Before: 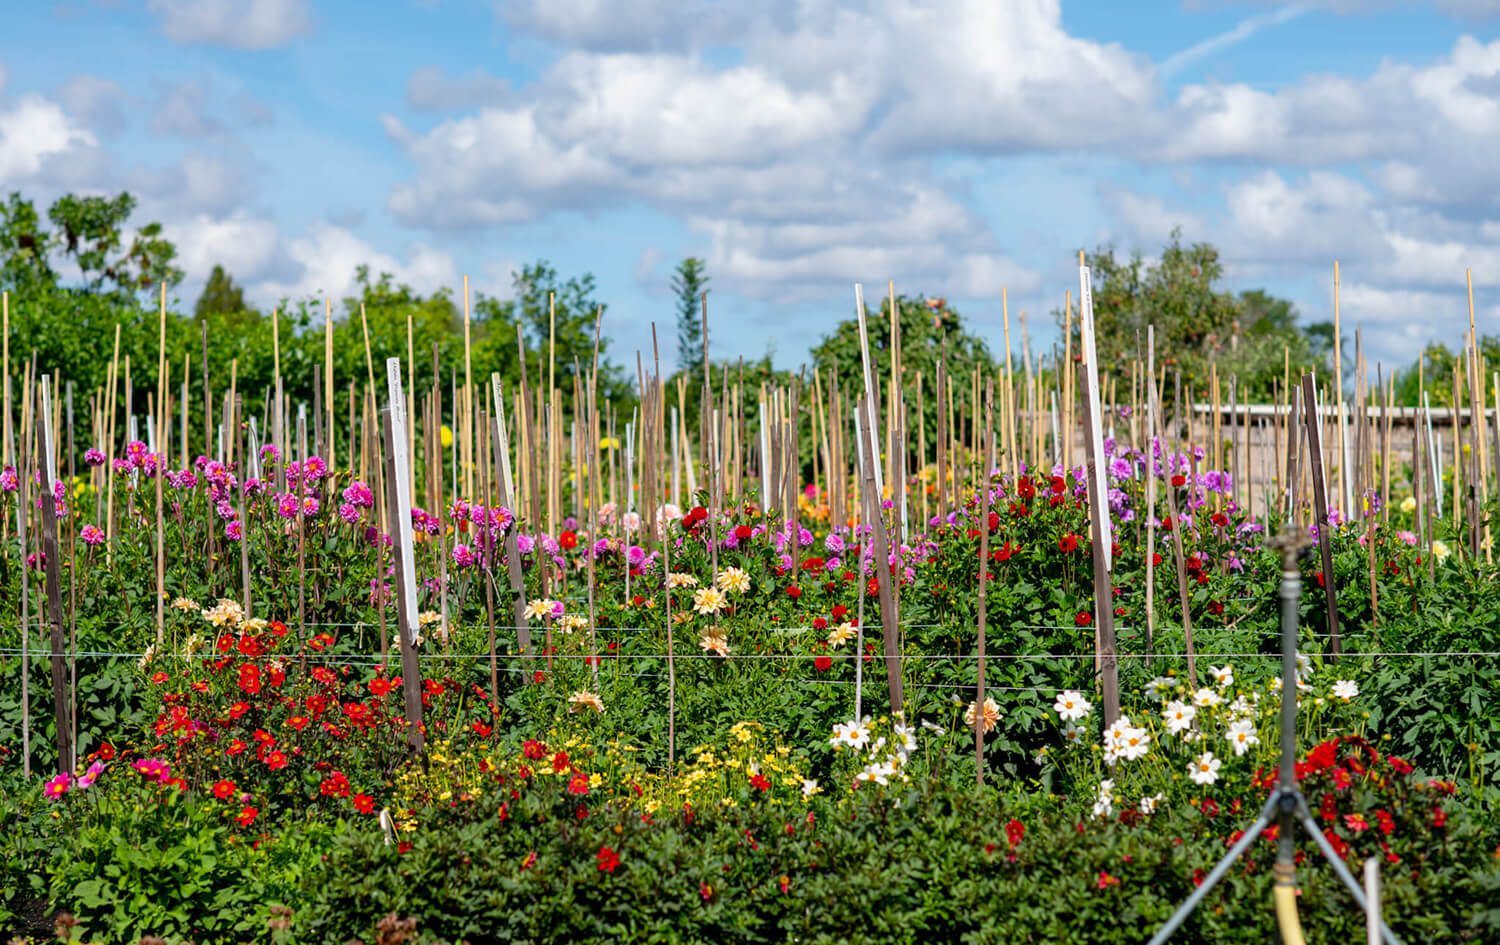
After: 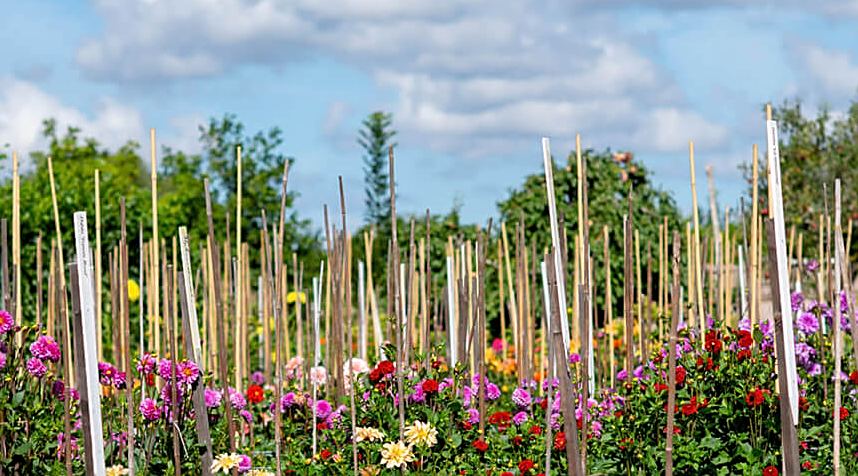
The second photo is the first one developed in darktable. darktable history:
levels: levels [0.026, 0.507, 0.987]
sharpen: on, module defaults
crop: left 20.932%, top 15.471%, right 21.848%, bottom 34.081%
